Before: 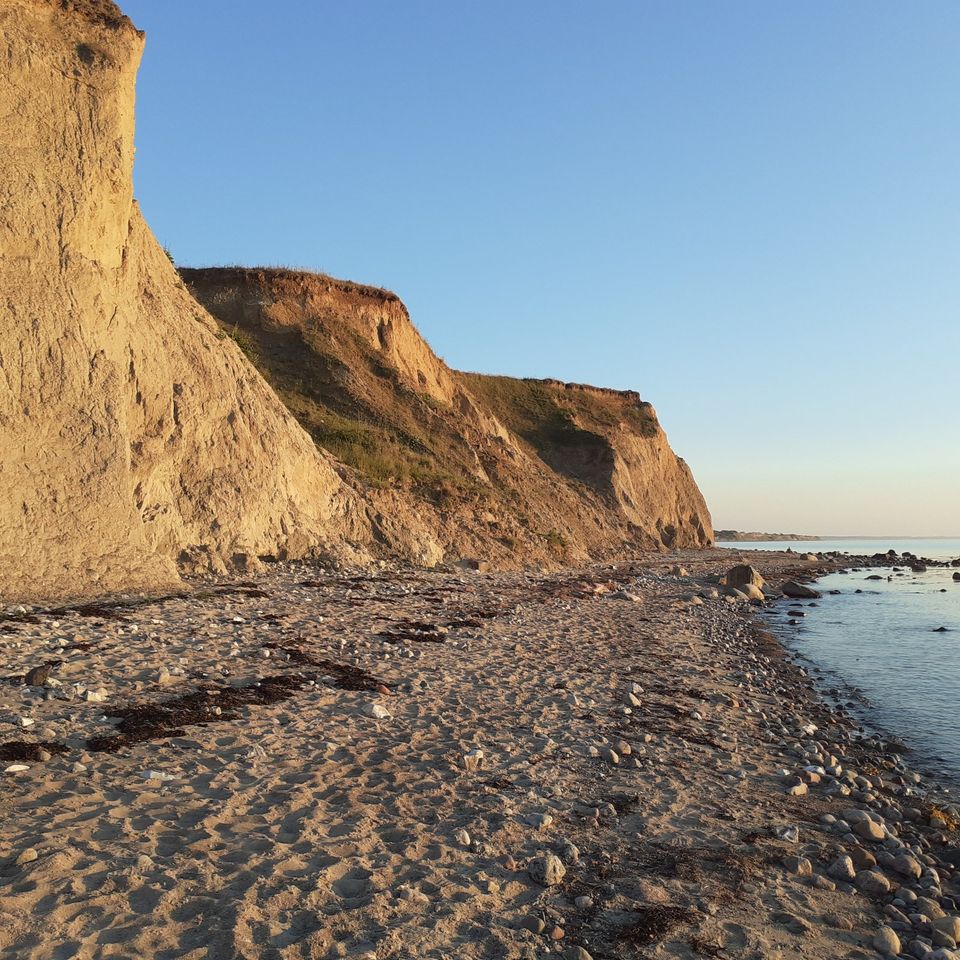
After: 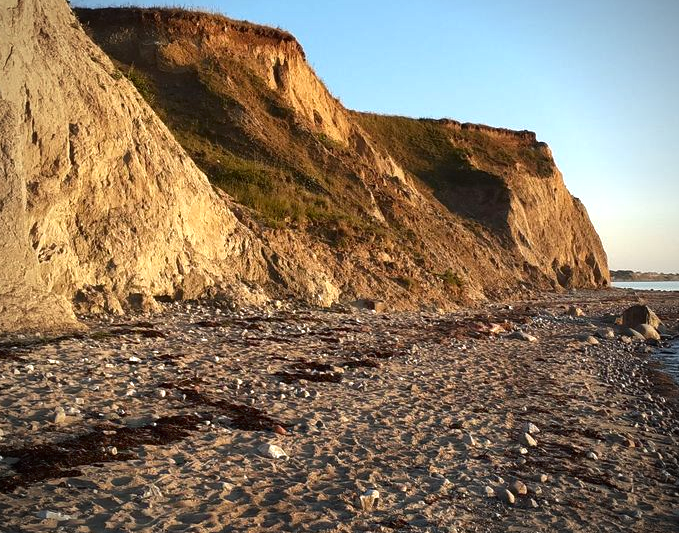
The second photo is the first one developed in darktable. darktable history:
crop: left 10.89%, top 27.148%, right 18.277%, bottom 17.242%
exposure: exposure 0.517 EV, compensate highlight preservation false
vignetting: brightness -0.576, saturation -0.266
contrast brightness saturation: brightness -0.203, saturation 0.077
